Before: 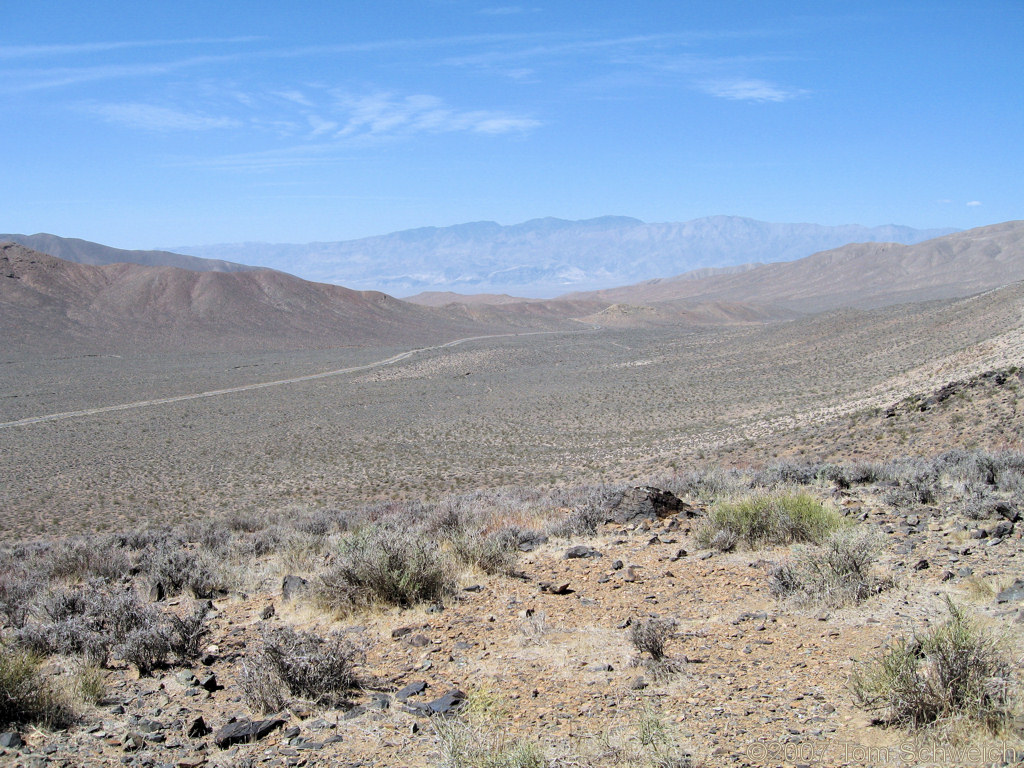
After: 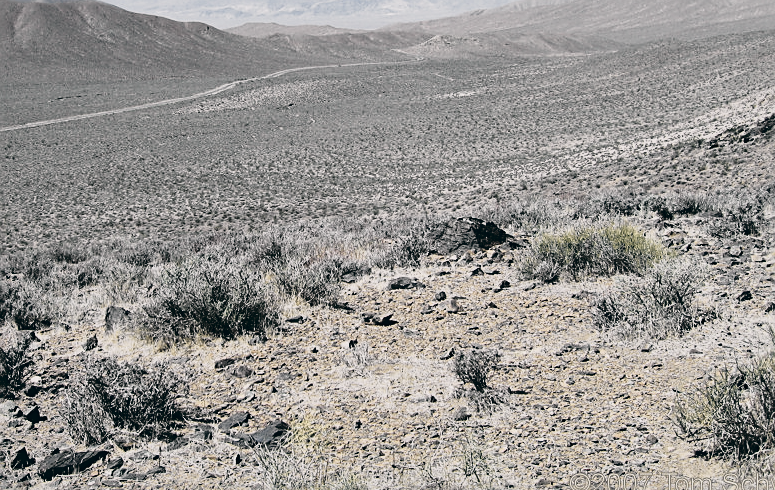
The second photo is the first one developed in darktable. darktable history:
contrast brightness saturation: contrast 0.25, saturation -0.31
color balance: lift [1.006, 0.985, 1.002, 1.015], gamma [1, 0.953, 1.008, 1.047], gain [1.076, 1.13, 1.004, 0.87]
sharpen: on, module defaults
crop and rotate: left 17.299%, top 35.115%, right 7.015%, bottom 1.024%
local contrast: mode bilateral grid, contrast 20, coarseness 50, detail 120%, midtone range 0.2
filmic rgb: middle gray luminance 29%, black relative exposure -10.3 EV, white relative exposure 5.5 EV, threshold 6 EV, target black luminance 0%, hardness 3.95, latitude 2.04%, contrast 1.132, highlights saturation mix 5%, shadows ↔ highlights balance 15.11%, preserve chrominance no, color science v3 (2019), use custom middle-gray values true, iterations of high-quality reconstruction 0, enable highlight reconstruction true
tone curve: curves: ch0 [(0, 0.009) (0.105, 0.08) (0.195, 0.18) (0.283, 0.316) (0.384, 0.434) (0.485, 0.531) (0.638, 0.69) (0.81, 0.872) (1, 0.977)]; ch1 [(0, 0) (0.161, 0.092) (0.35, 0.33) (0.379, 0.401) (0.456, 0.469) (0.502, 0.5) (0.525, 0.518) (0.586, 0.617) (0.635, 0.655) (1, 1)]; ch2 [(0, 0) (0.371, 0.362) (0.437, 0.437) (0.48, 0.49) (0.53, 0.515) (0.56, 0.571) (0.622, 0.606) (1, 1)], color space Lab, independent channels, preserve colors none
exposure: black level correction -0.03, compensate highlight preservation false
